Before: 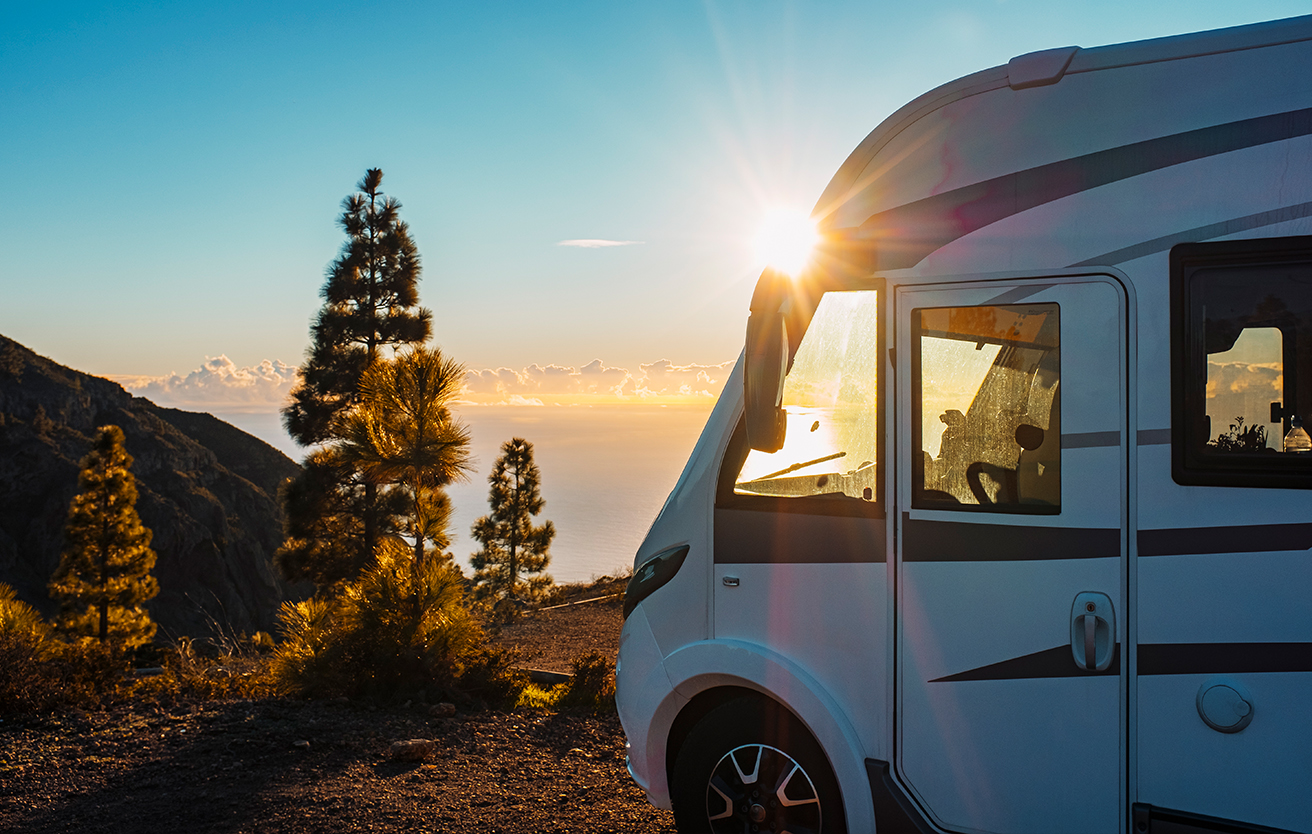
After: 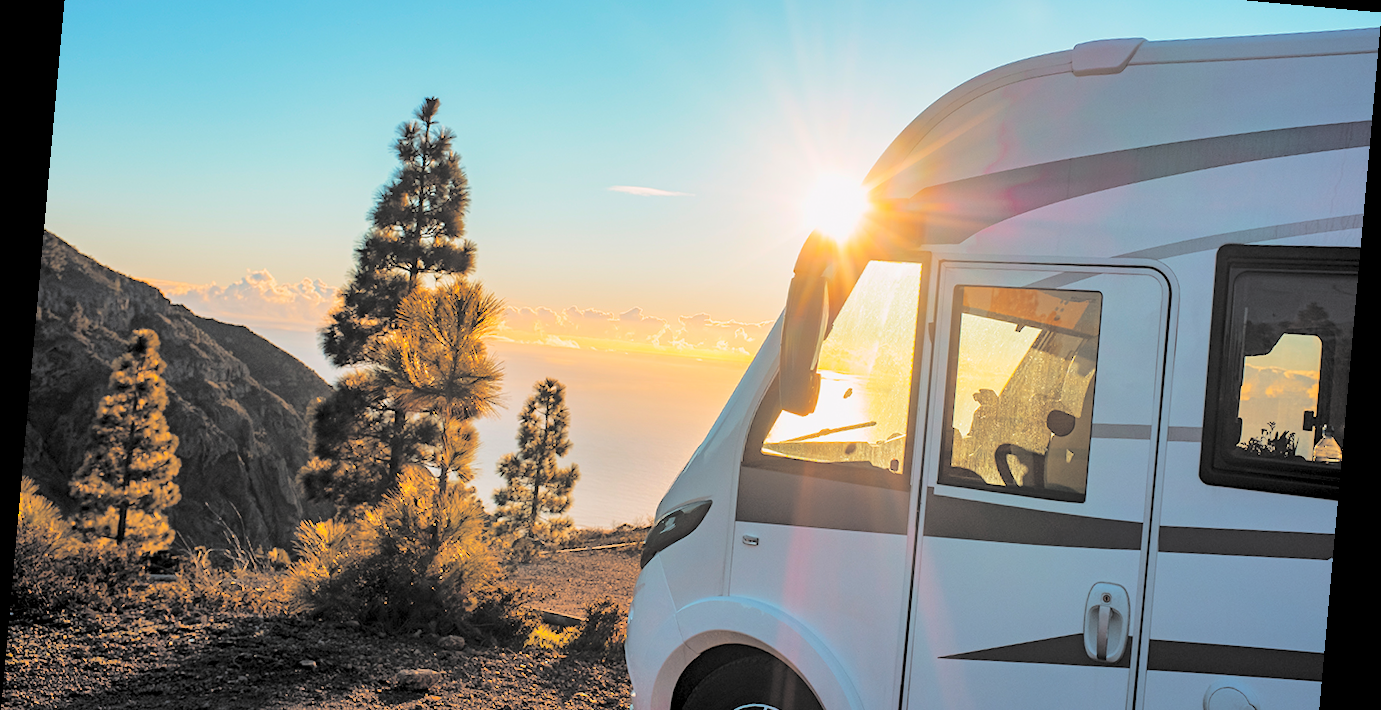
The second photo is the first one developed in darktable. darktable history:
crop: top 11.038%, bottom 13.962%
rotate and perspective: rotation 5.12°, automatic cropping off
shadows and highlights: on, module defaults
filmic rgb: middle gray luminance 18.42%, black relative exposure -11.45 EV, white relative exposure 2.55 EV, threshold 6 EV, target black luminance 0%, hardness 8.41, latitude 99%, contrast 1.084, shadows ↔ highlights balance 0.505%, add noise in highlights 0, preserve chrominance max RGB, color science v3 (2019), use custom middle-gray values true, iterations of high-quality reconstruction 0, contrast in highlights soft, enable highlight reconstruction true
levels: levels [0.116, 0.574, 1]
contrast brightness saturation: brightness 1
